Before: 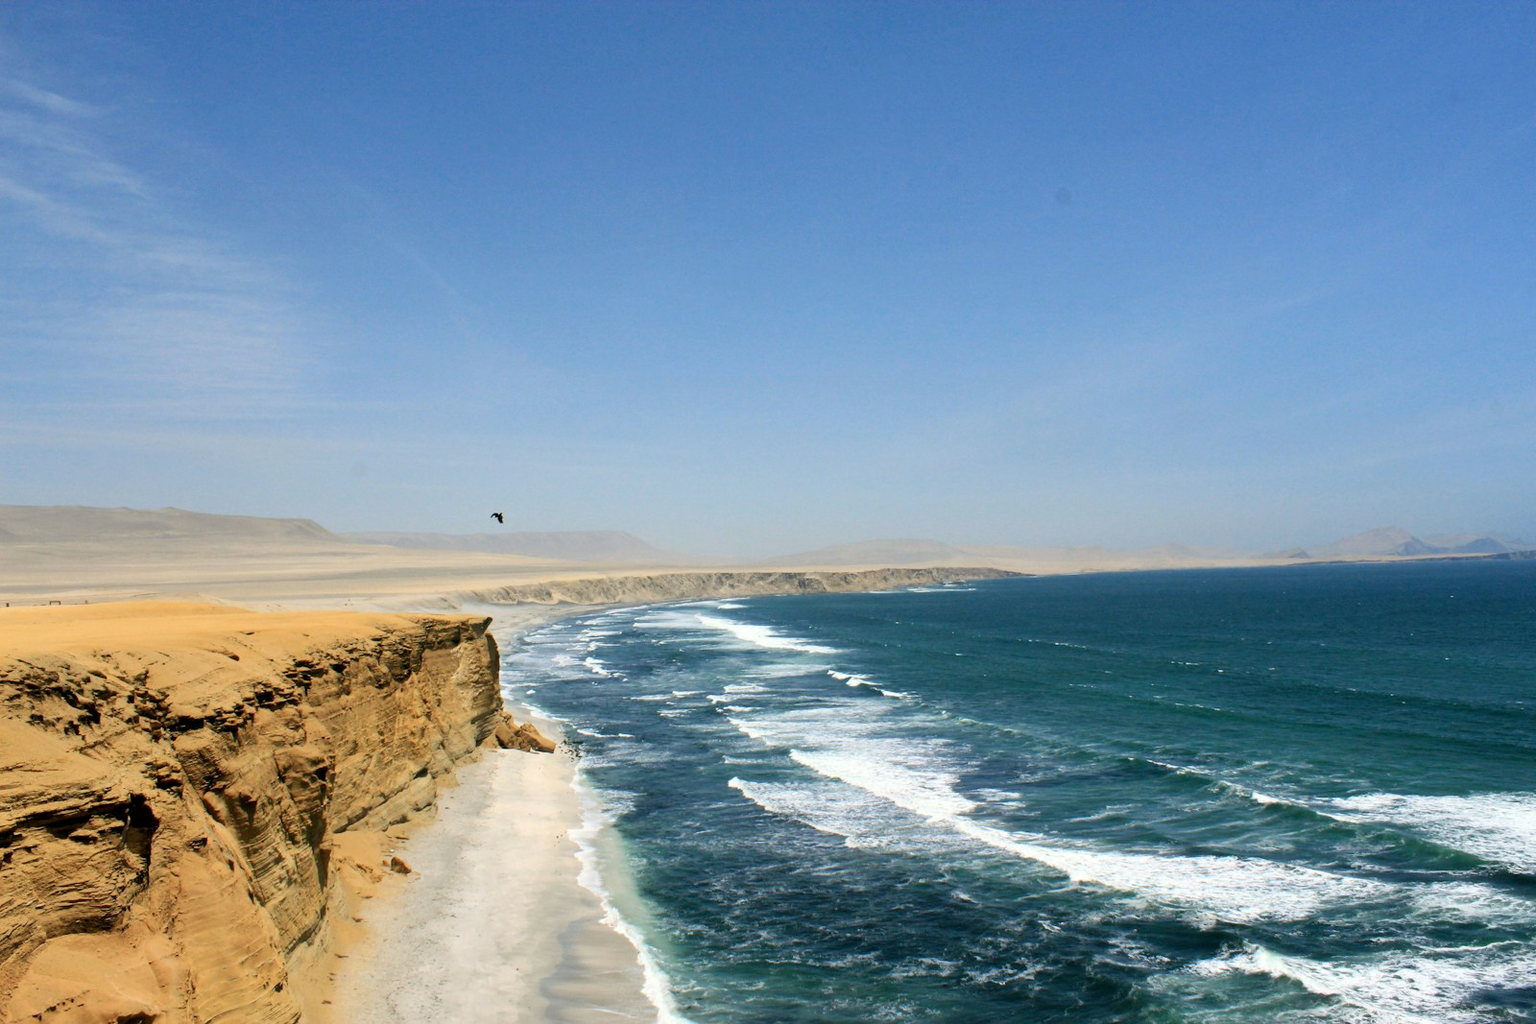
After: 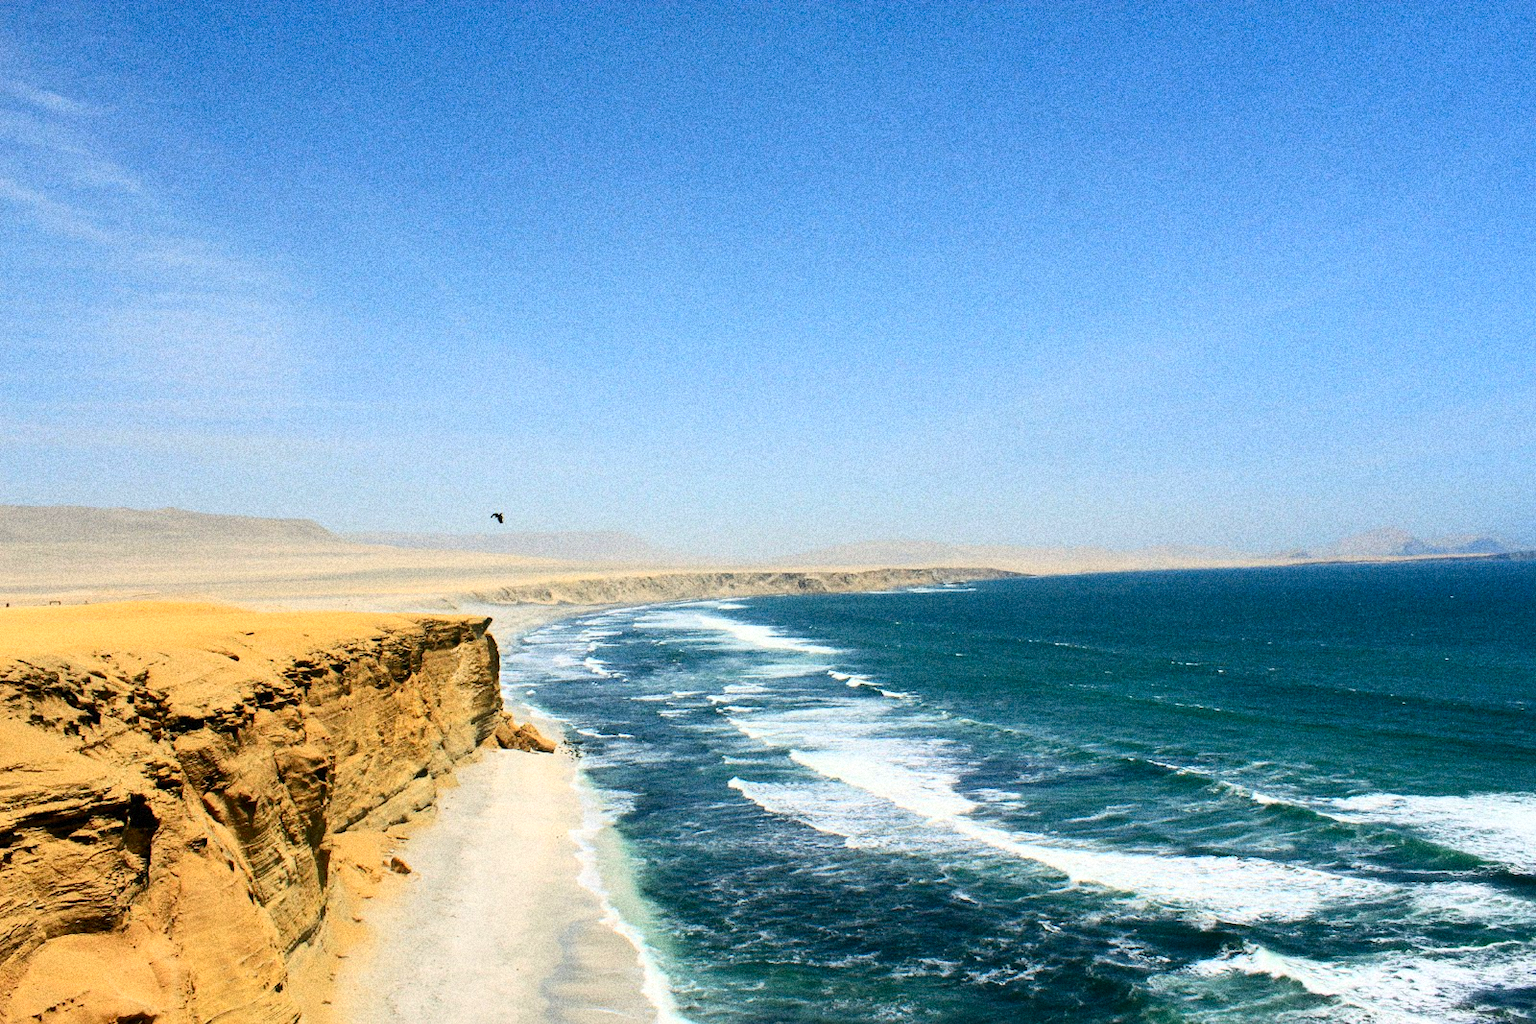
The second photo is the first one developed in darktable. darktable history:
grain: coarseness 14.49 ISO, strength 48.04%, mid-tones bias 35%
contrast brightness saturation: contrast 0.23, brightness 0.1, saturation 0.29
